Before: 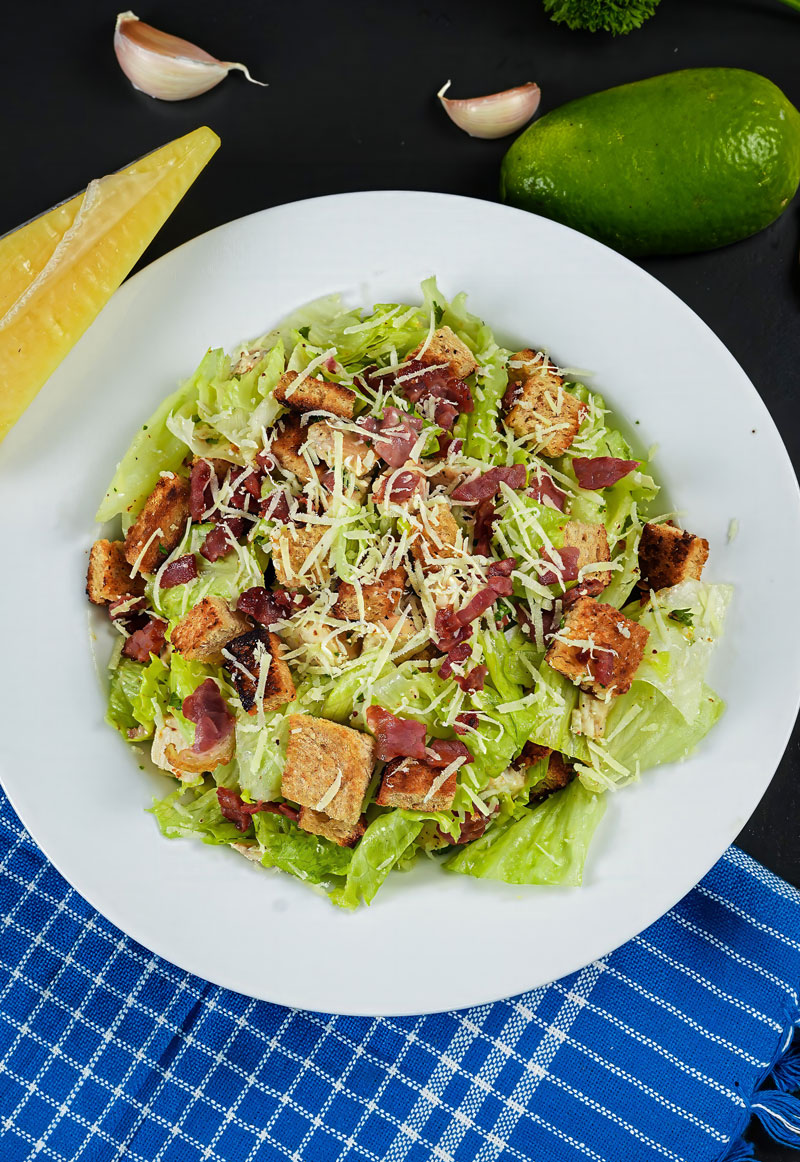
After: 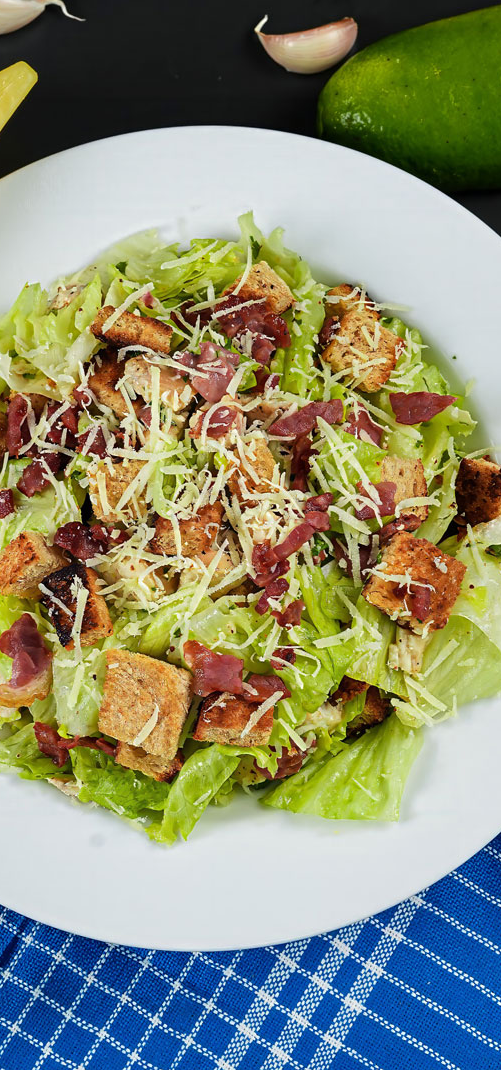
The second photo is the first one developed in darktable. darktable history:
crop and rotate: left 22.927%, top 5.647%, right 14.357%, bottom 2.26%
